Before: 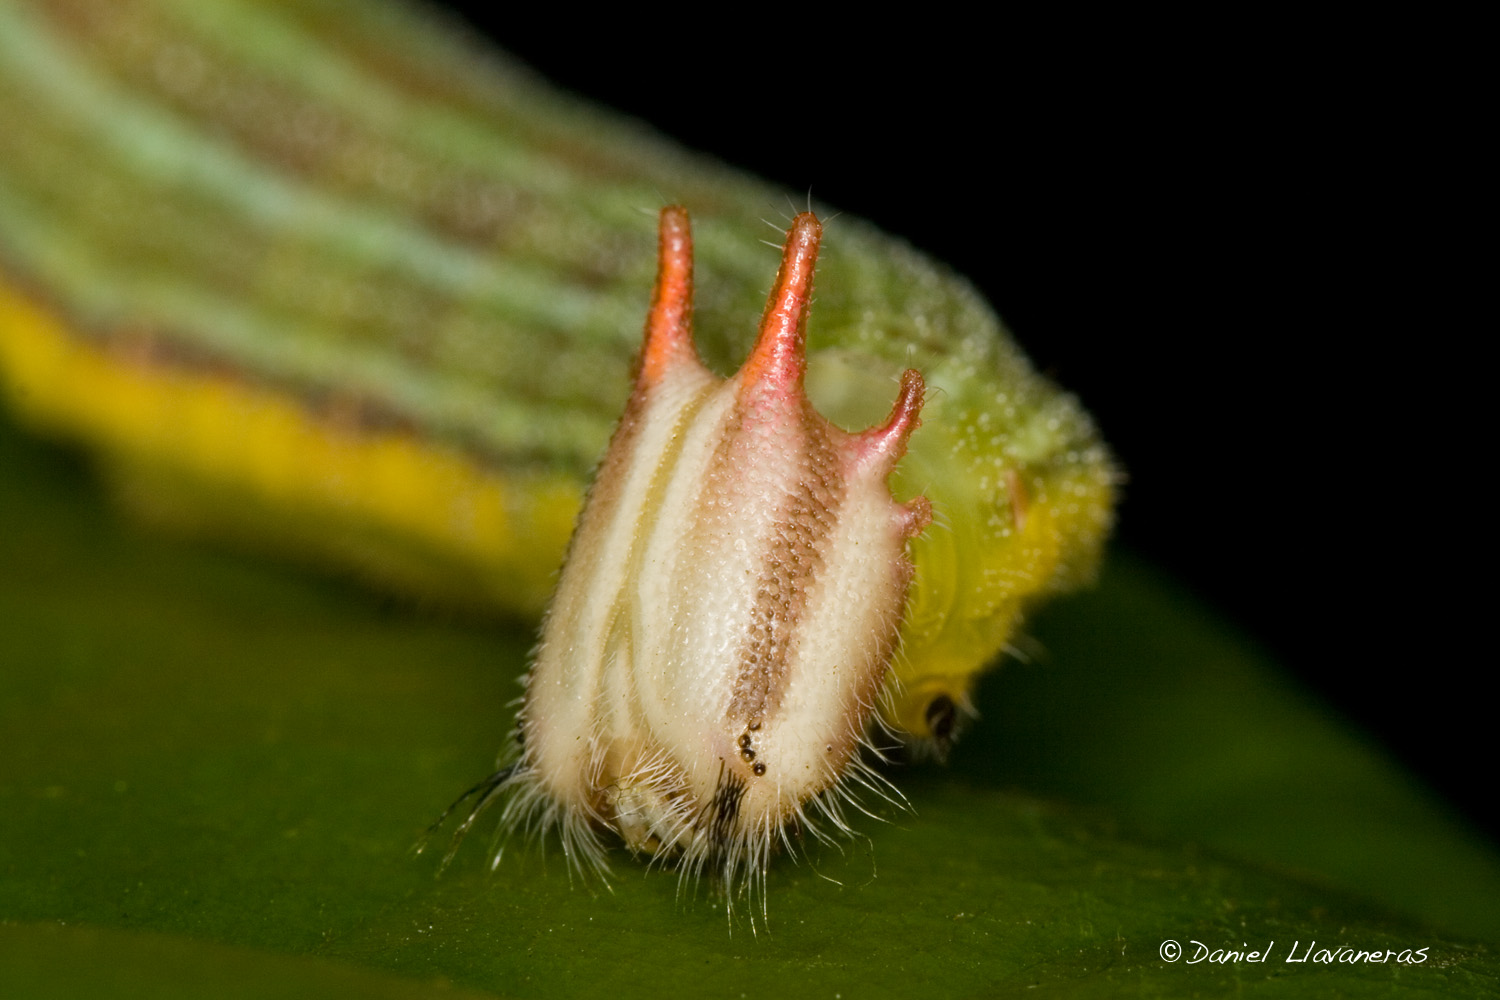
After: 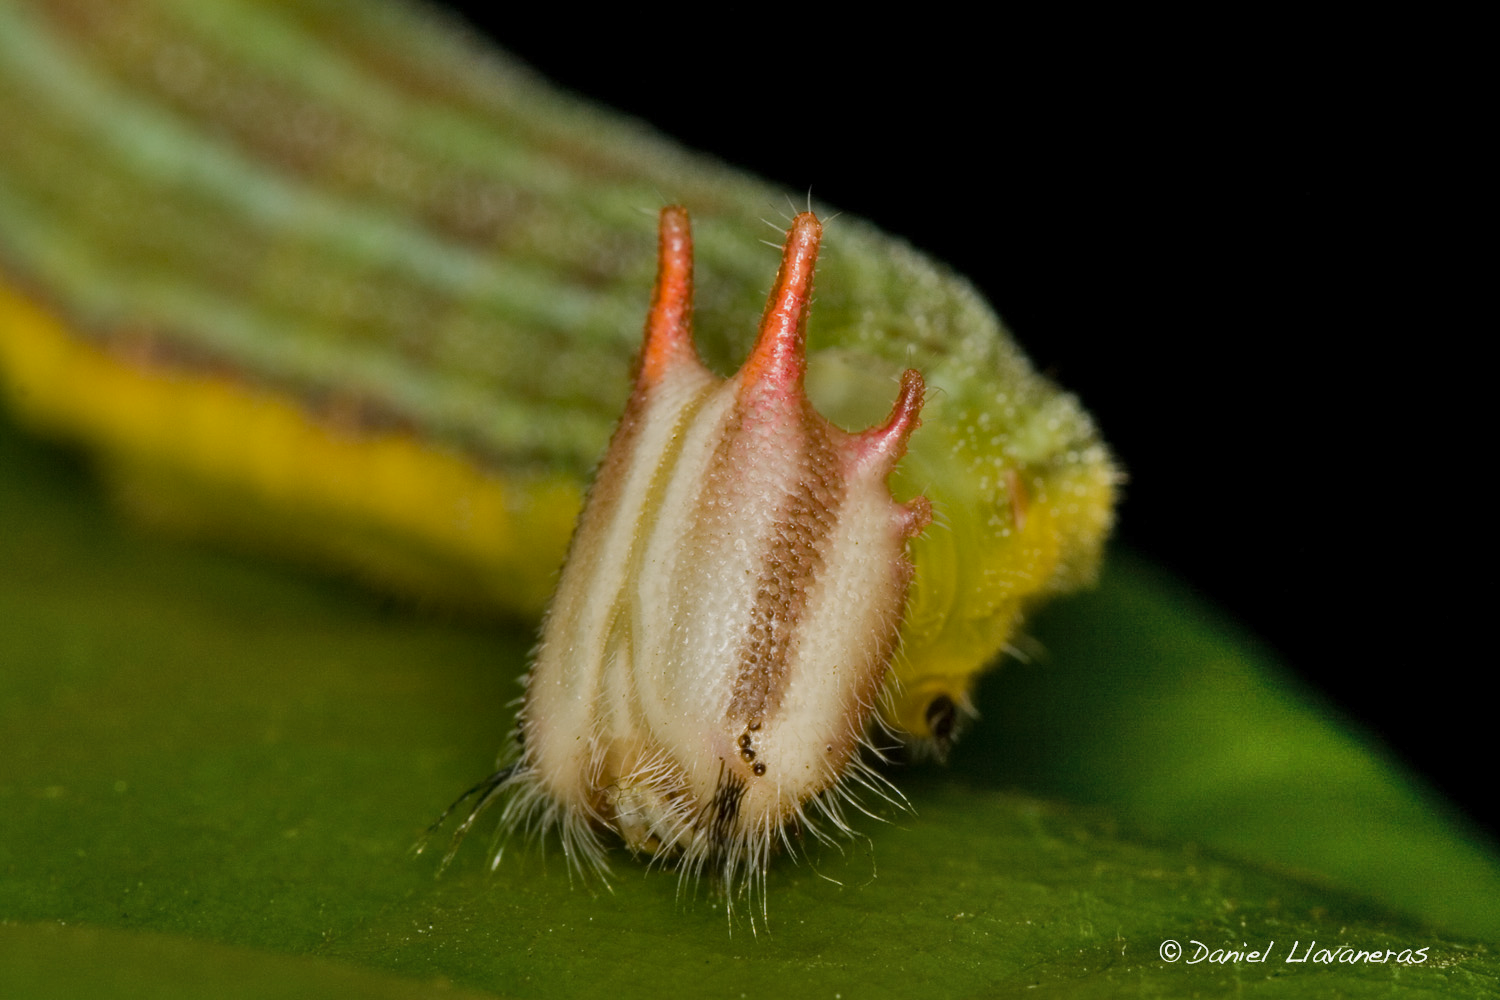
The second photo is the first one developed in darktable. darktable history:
shadows and highlights: shadows 82.4, white point adjustment -8.98, highlights -61.19, soften with gaussian
